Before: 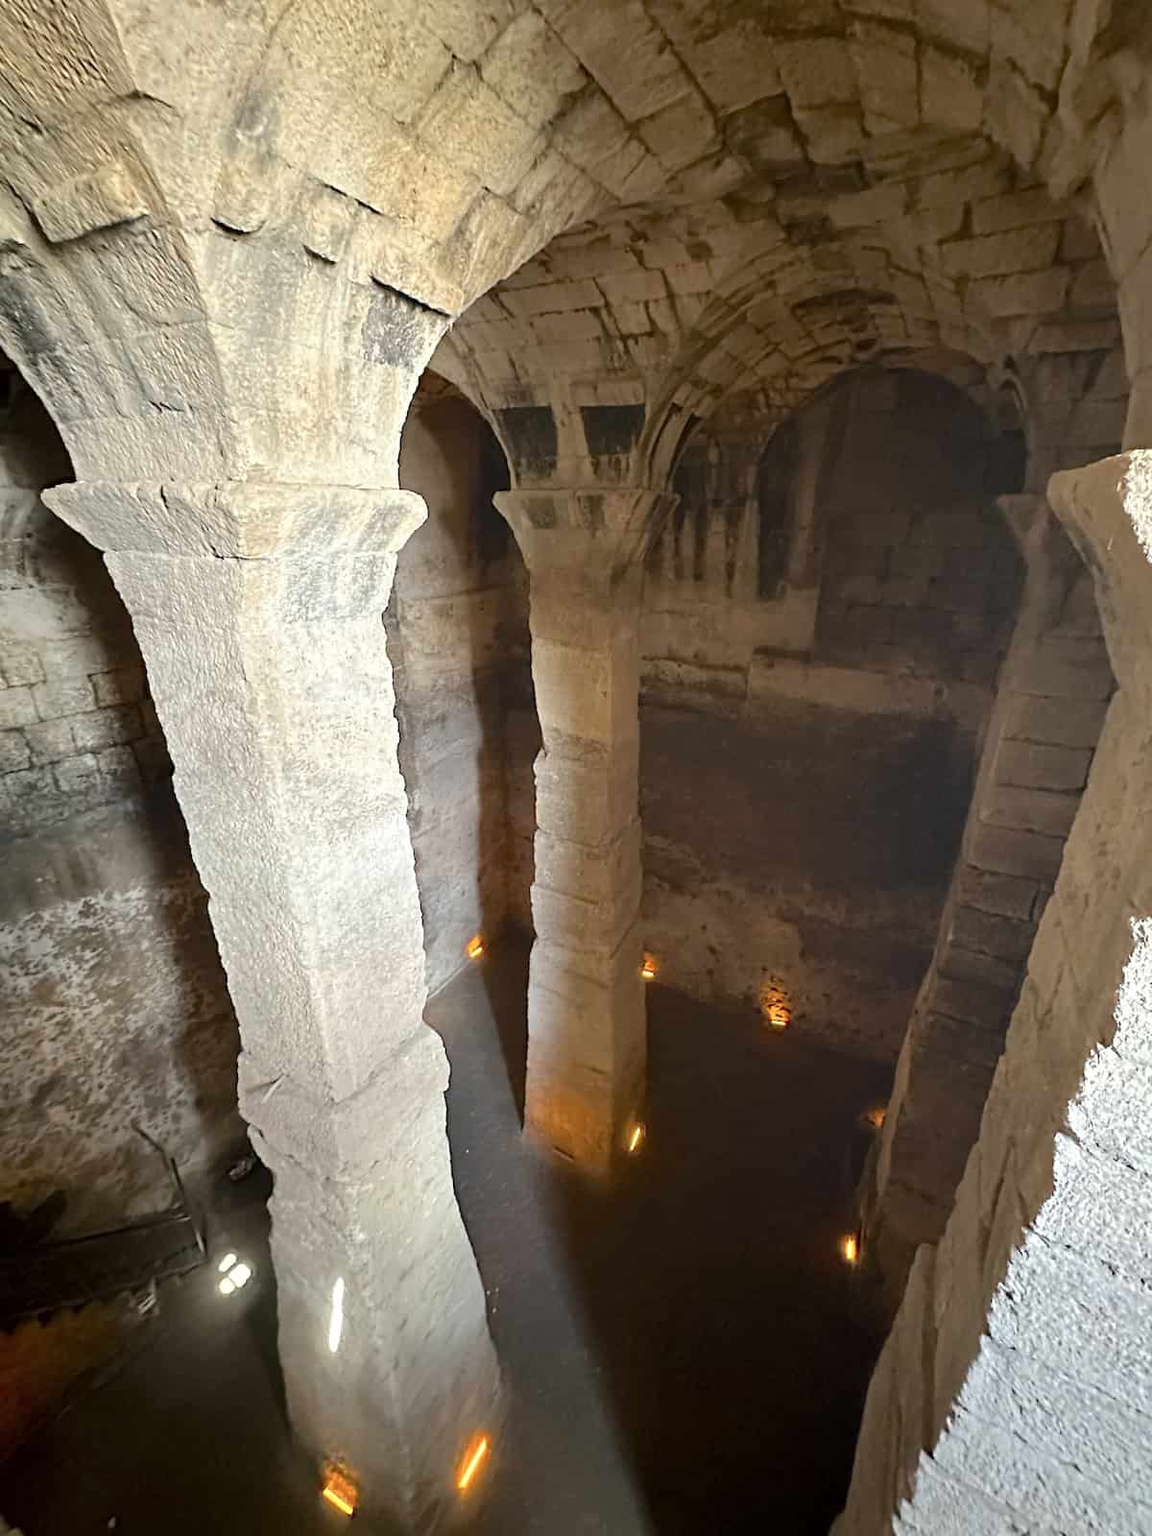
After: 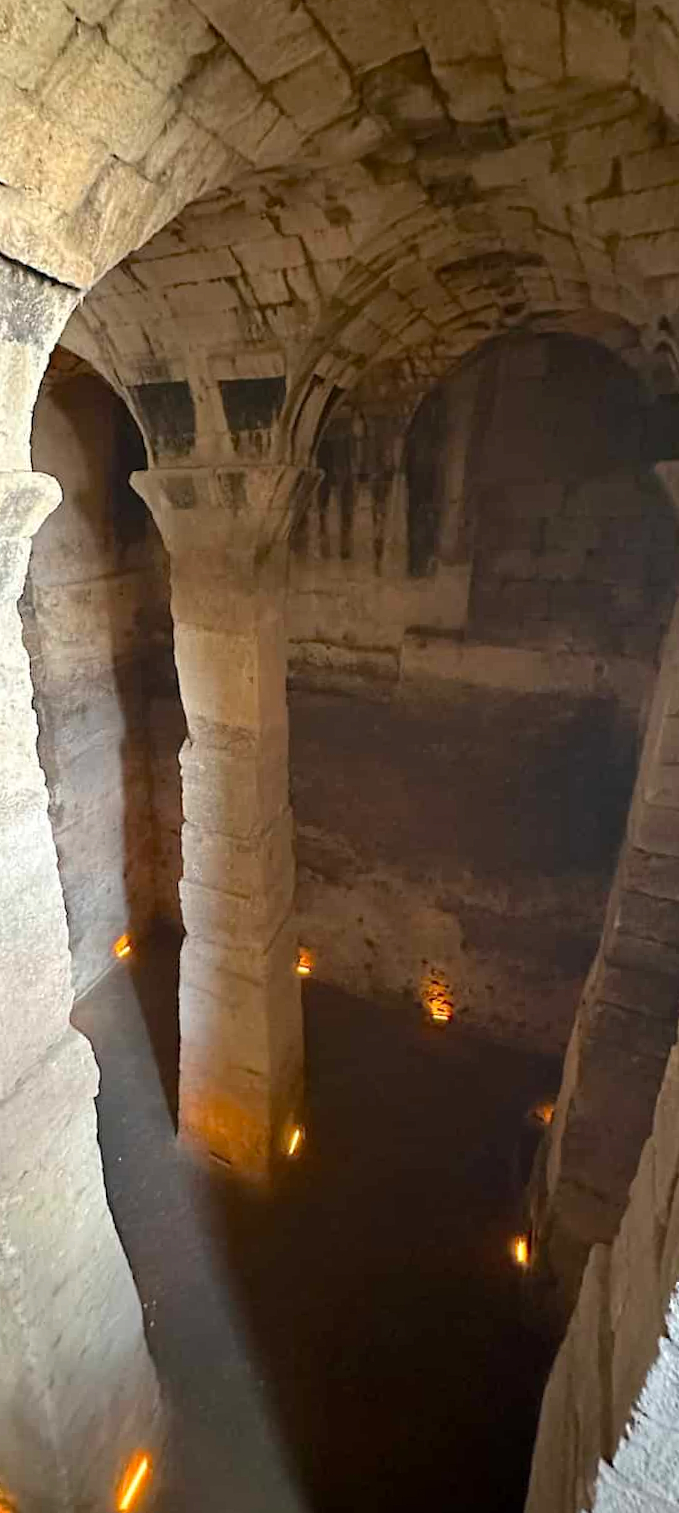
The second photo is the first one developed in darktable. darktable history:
crop: left 31.458%, top 0%, right 11.876%
rotate and perspective: rotation -1.42°, crop left 0.016, crop right 0.984, crop top 0.035, crop bottom 0.965
